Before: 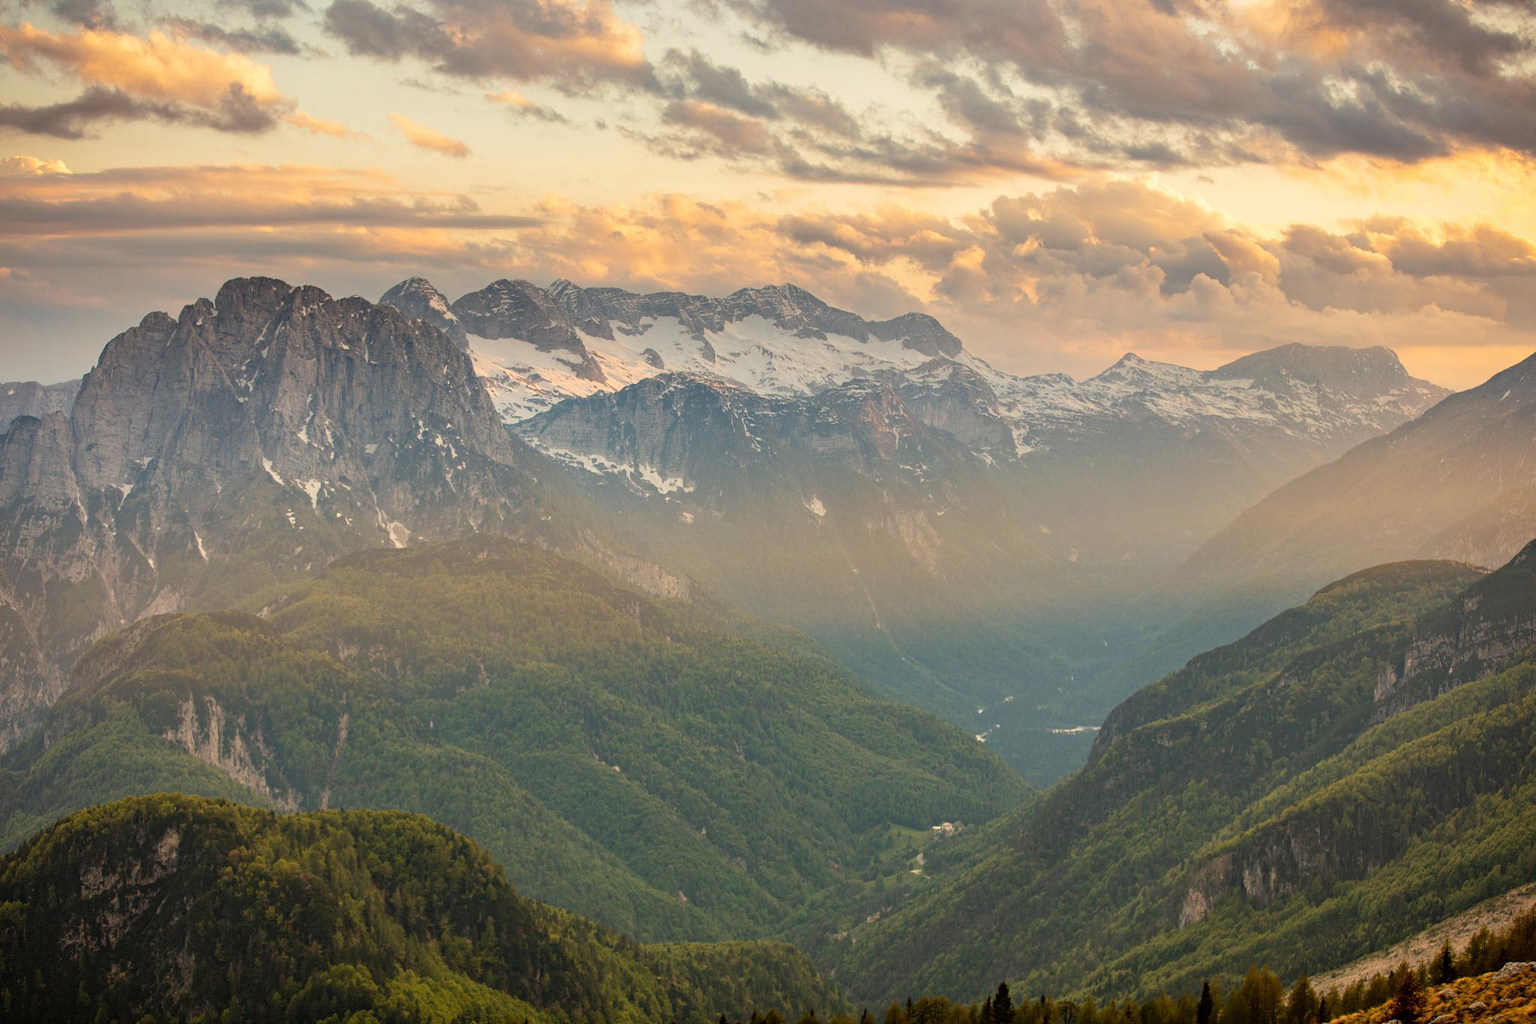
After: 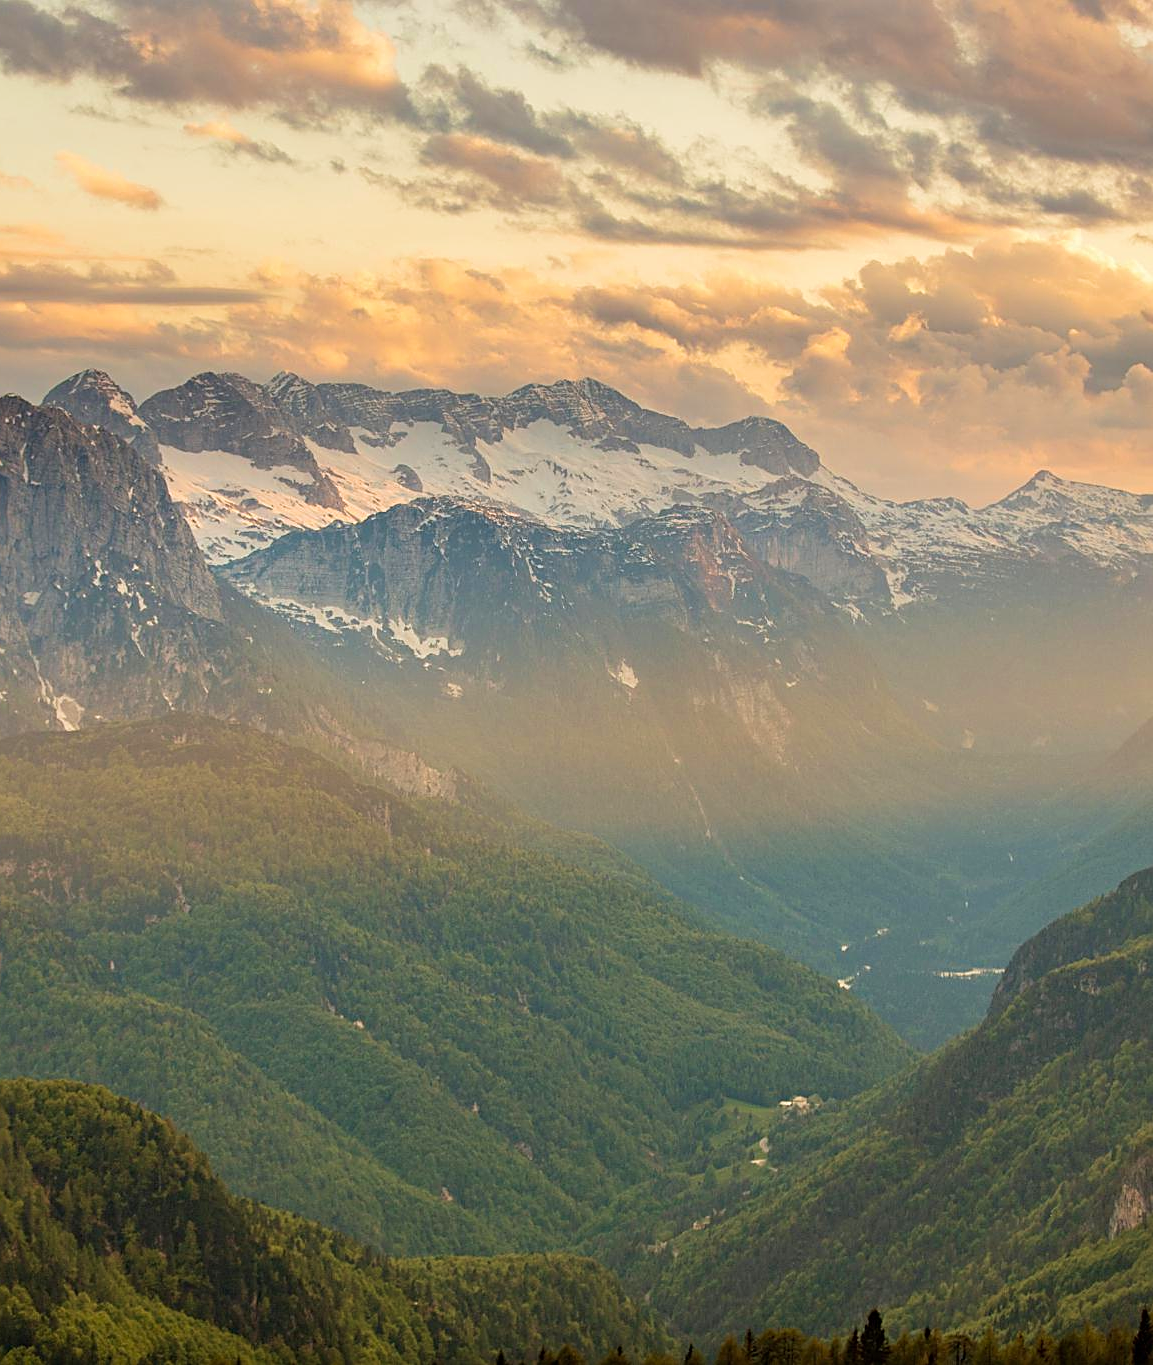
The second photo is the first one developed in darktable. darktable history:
velvia: on, module defaults
sharpen: on, module defaults
local contrast: mode bilateral grid, contrast 21, coarseness 49, detail 101%, midtone range 0.2
crop and rotate: left 22.632%, right 21.048%
